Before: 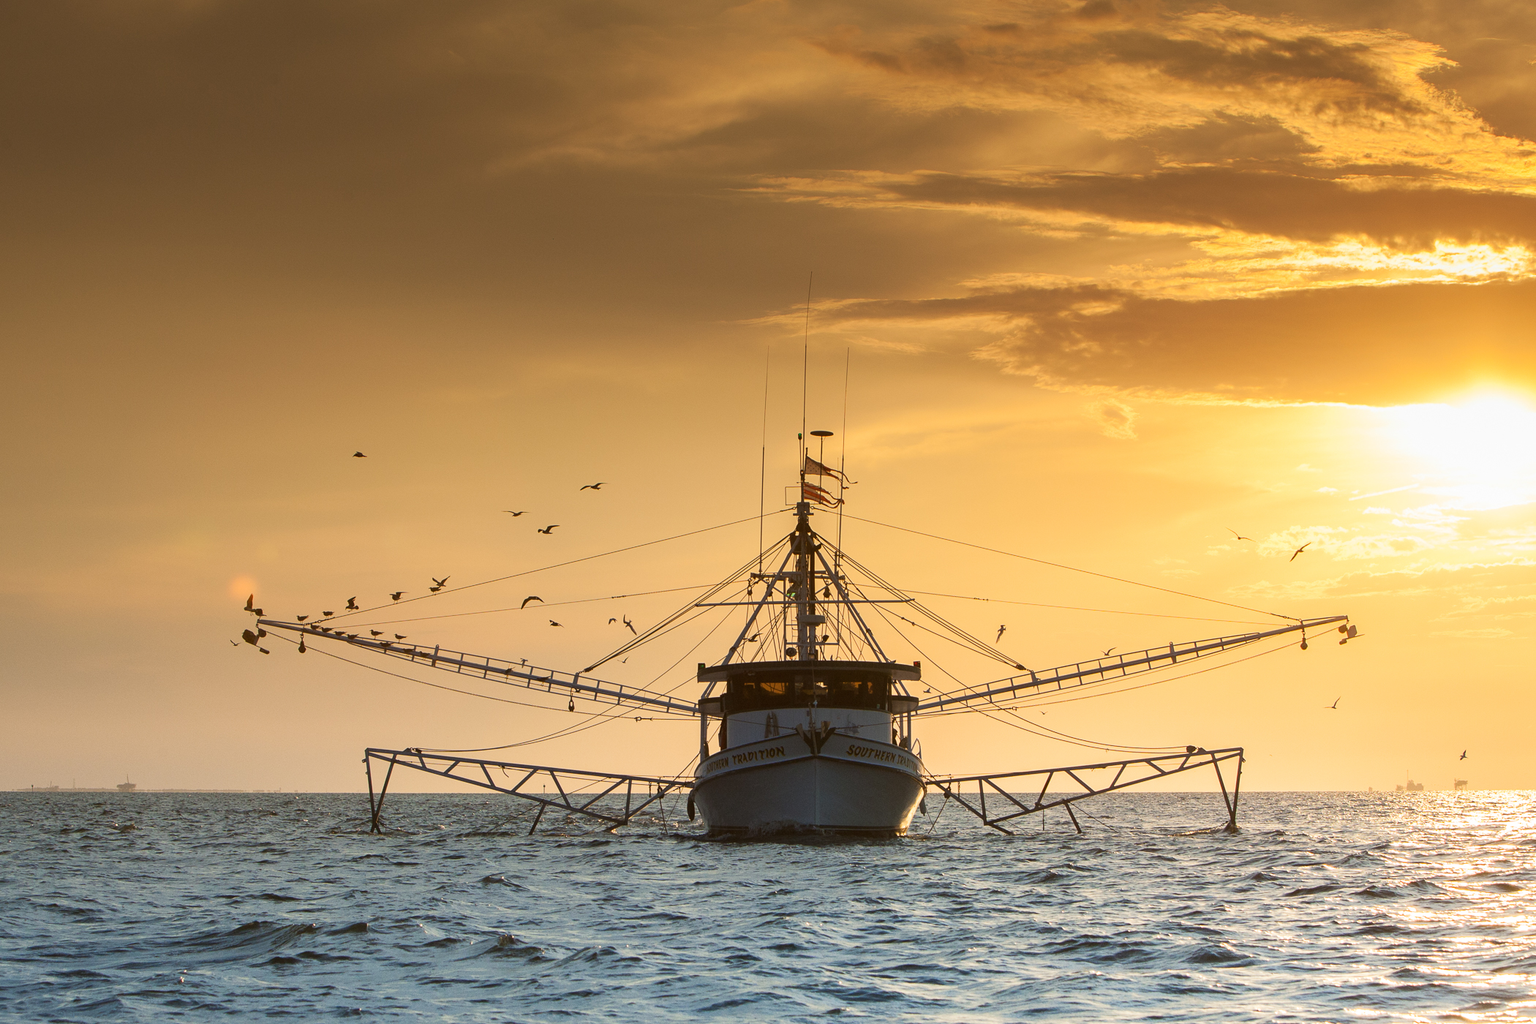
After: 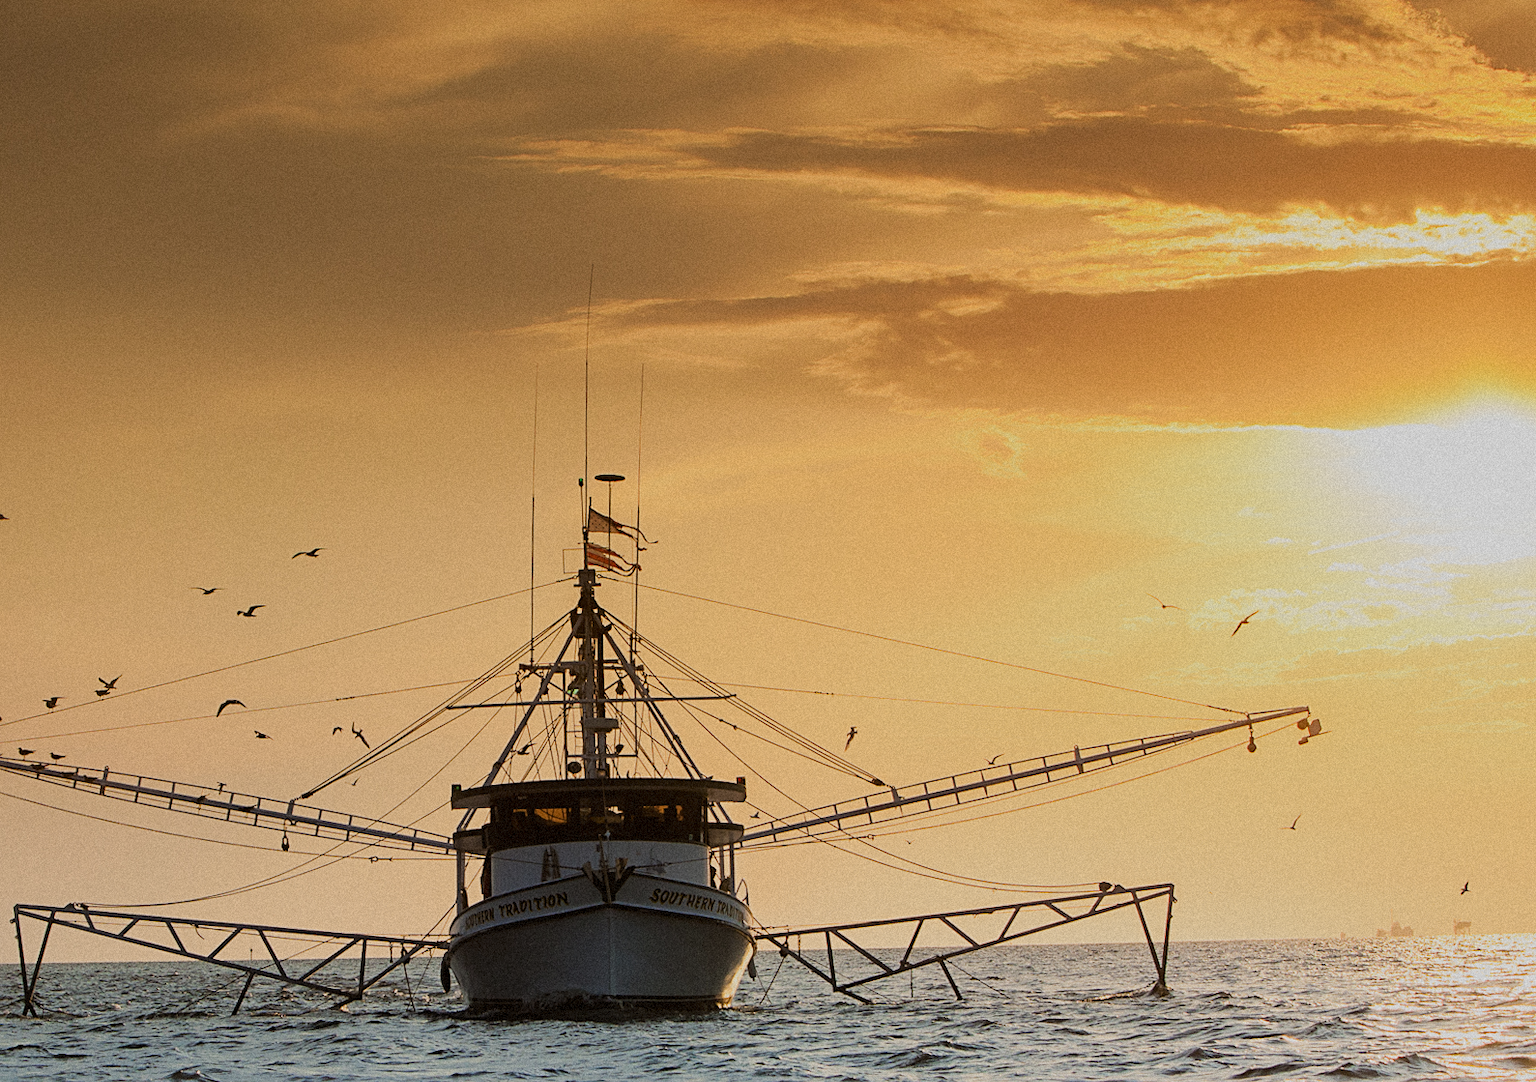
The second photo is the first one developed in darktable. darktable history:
grain: mid-tones bias 0%
rotate and perspective: rotation -1°, crop left 0.011, crop right 0.989, crop top 0.025, crop bottom 0.975
crop: left 23.095%, top 5.827%, bottom 11.854%
filmic rgb: black relative exposure -7.15 EV, white relative exposure 5.36 EV, hardness 3.02
sharpen: radius 2.529, amount 0.323
